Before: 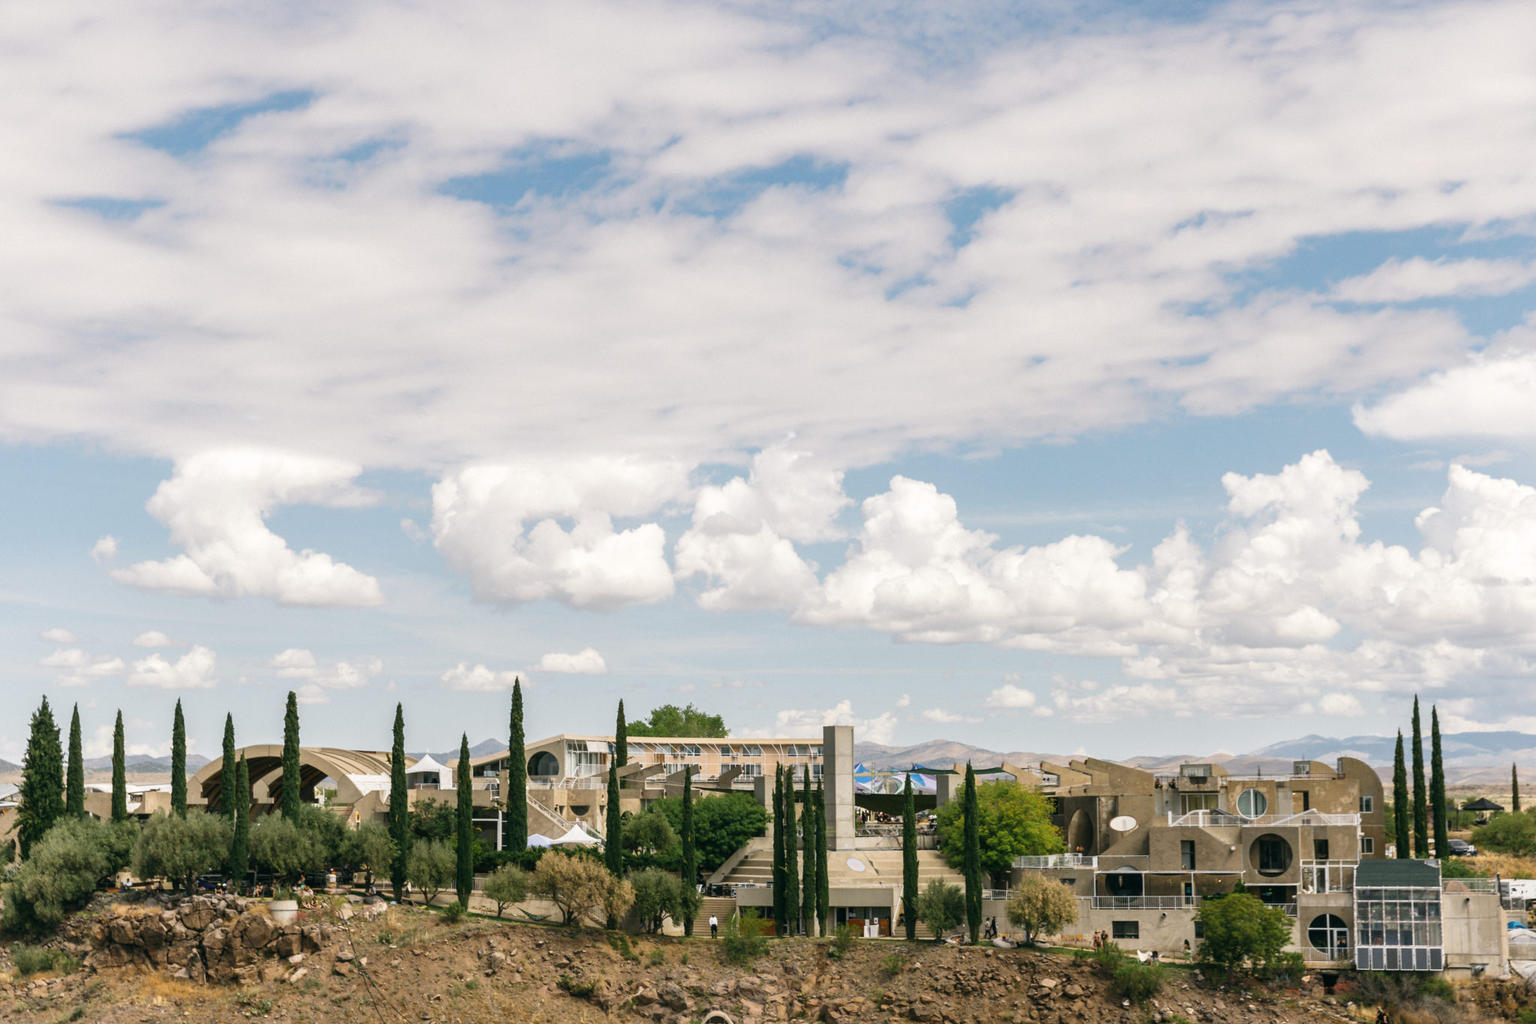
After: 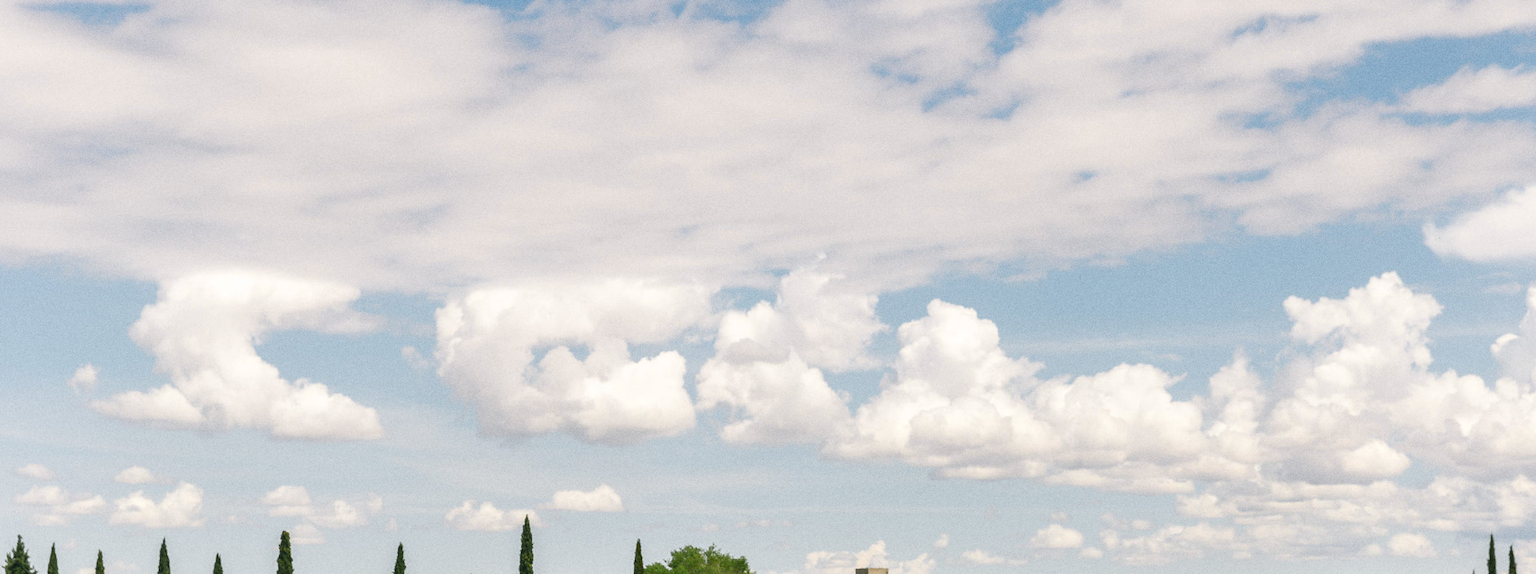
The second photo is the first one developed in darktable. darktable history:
tone equalizer: on, module defaults
crop: left 1.744%, top 19.225%, right 5.069%, bottom 28.357%
color zones: curves: ch0 [(0.224, 0.526) (0.75, 0.5)]; ch1 [(0.055, 0.526) (0.224, 0.761) (0.377, 0.526) (0.75, 0.5)]
grain: on, module defaults
